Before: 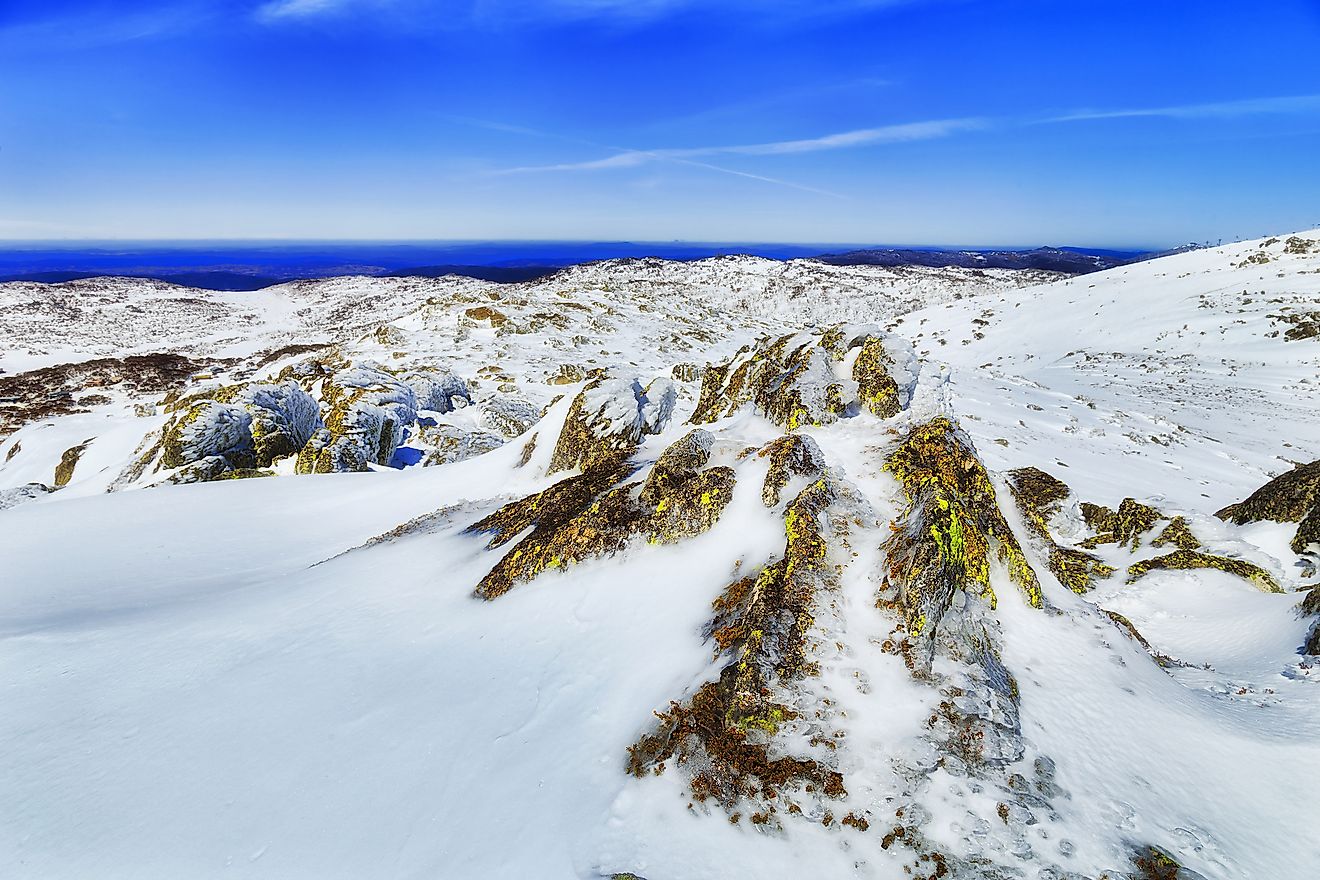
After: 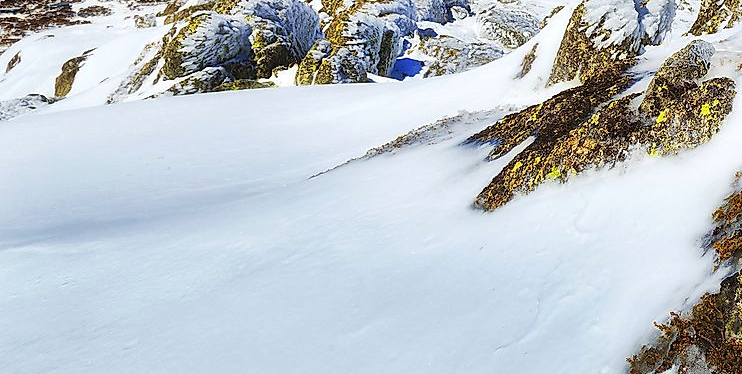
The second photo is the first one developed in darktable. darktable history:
crop: top 44.31%, right 43.724%, bottom 13.181%
exposure: exposure 0.133 EV, compensate exposure bias true, compensate highlight preservation false
